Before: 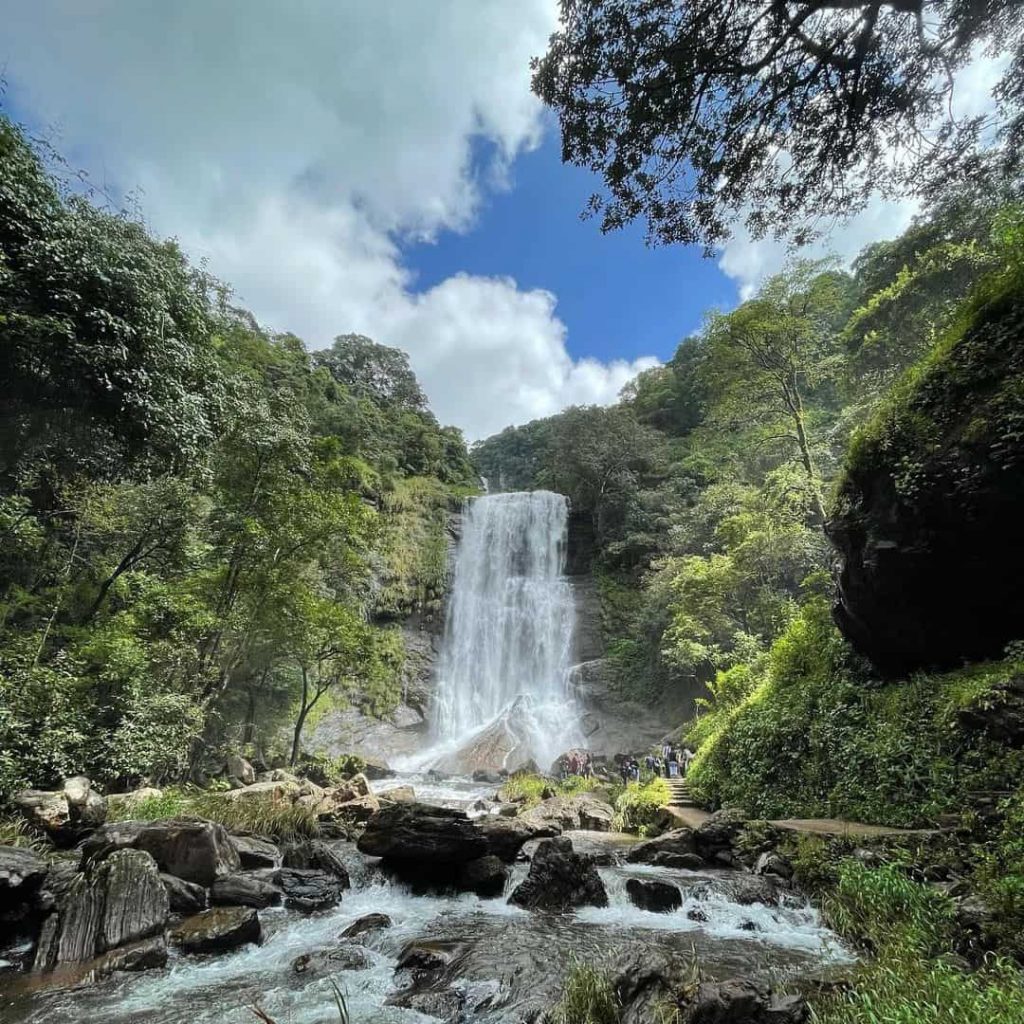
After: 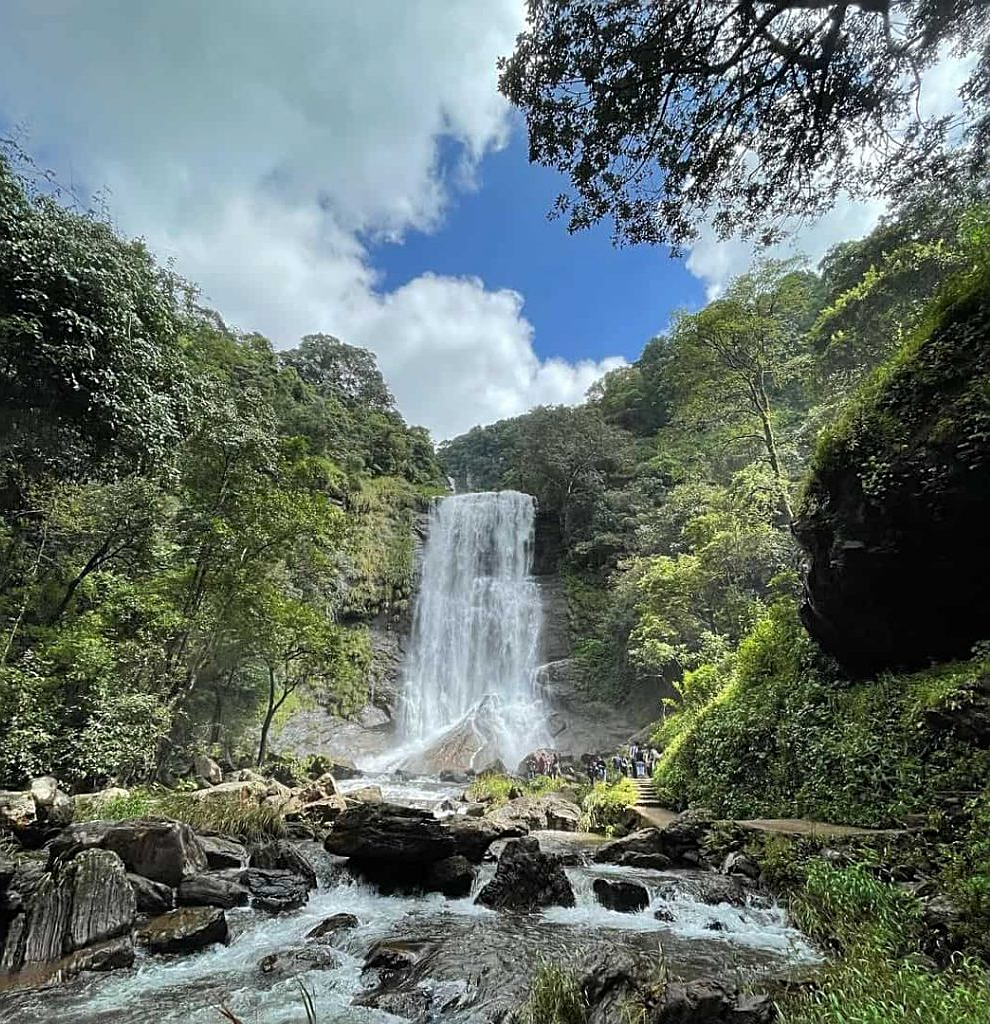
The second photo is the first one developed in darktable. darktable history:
crop and rotate: left 3.281%
sharpen: on, module defaults
